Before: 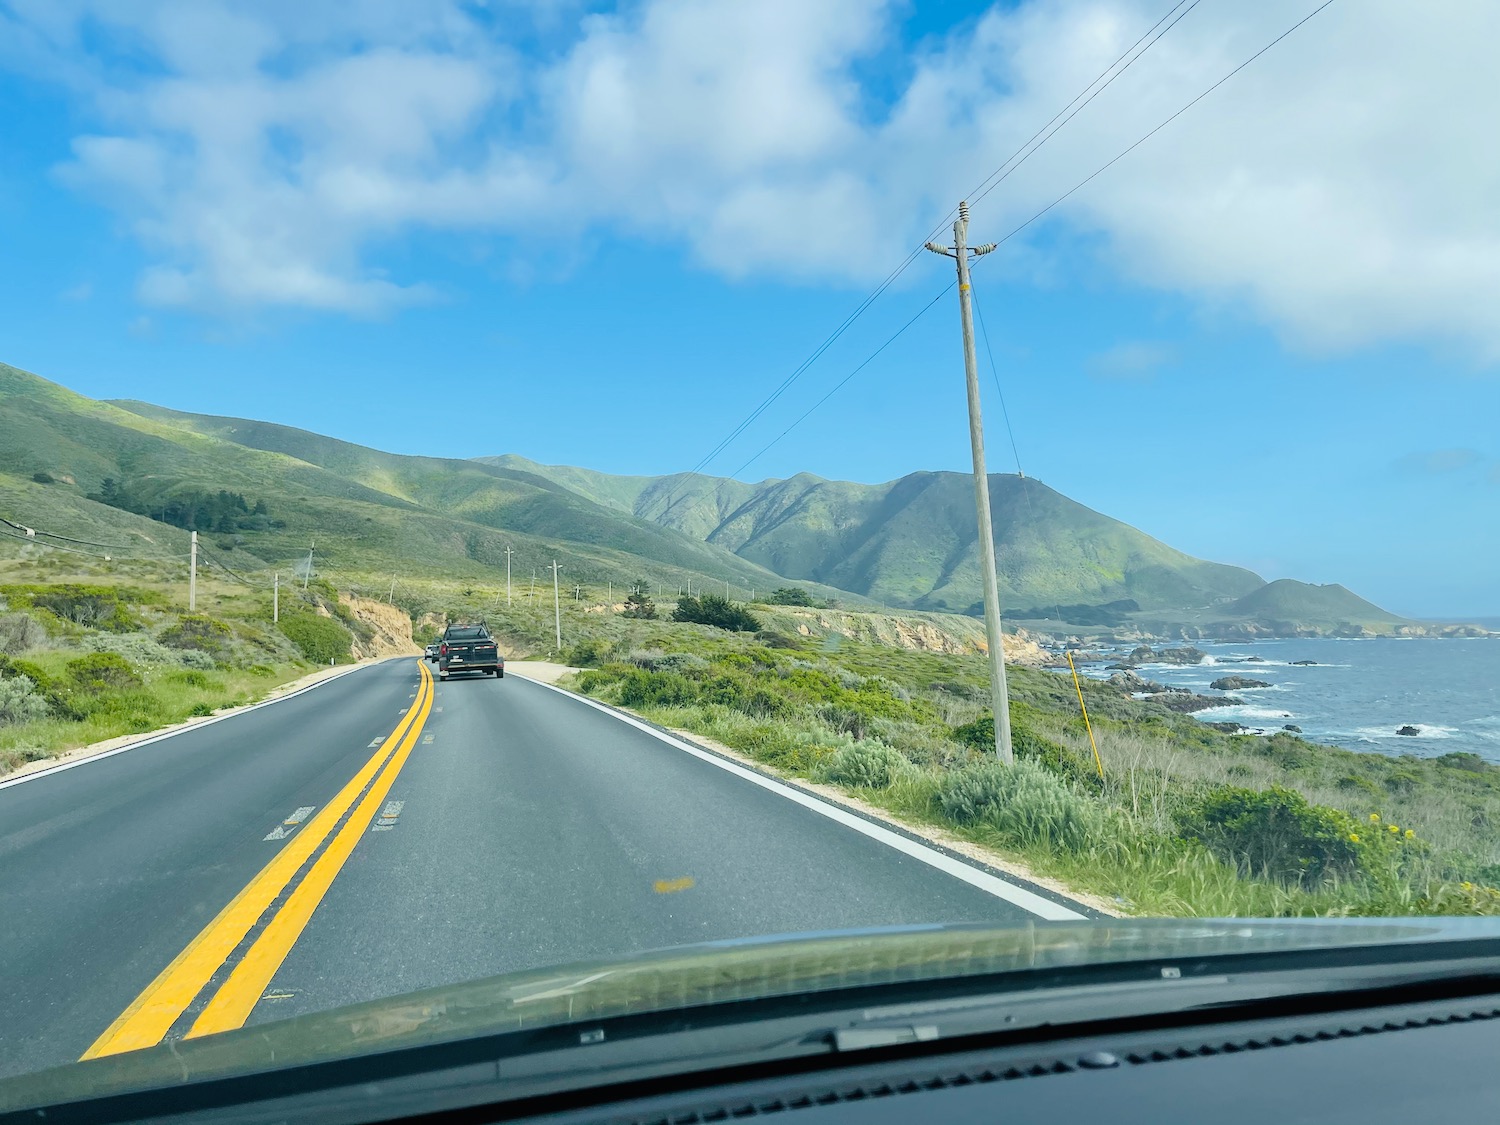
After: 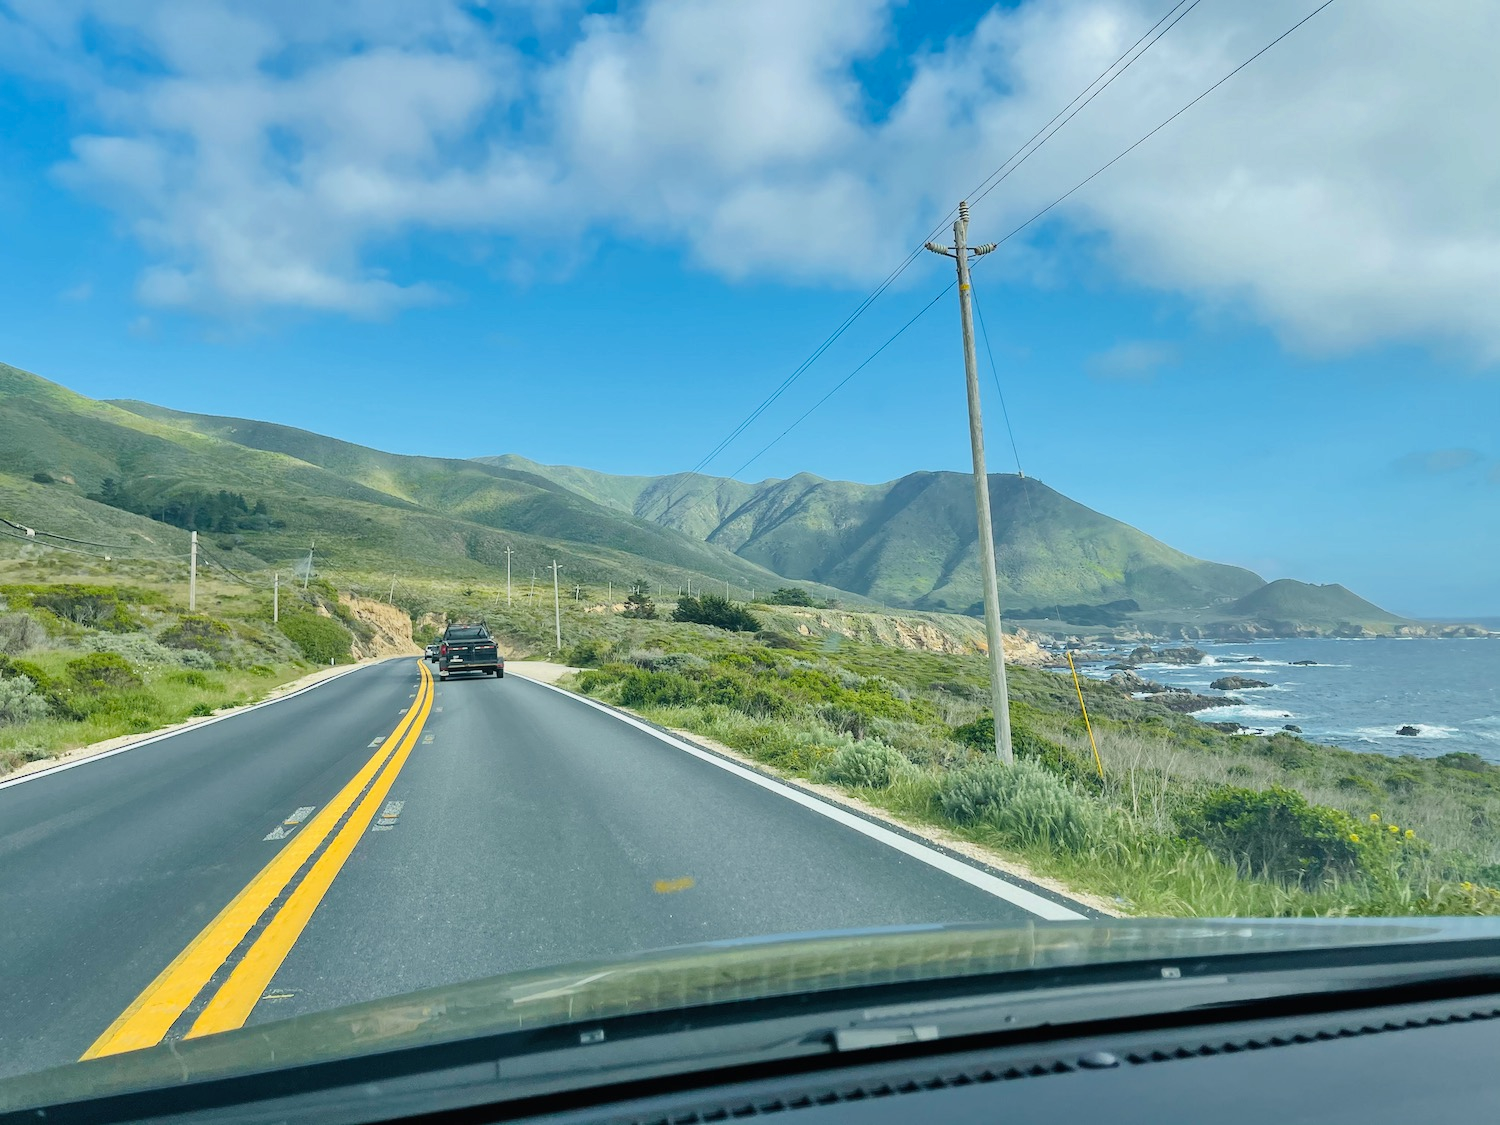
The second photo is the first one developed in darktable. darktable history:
shadows and highlights: shadows 58.61, soften with gaussian
